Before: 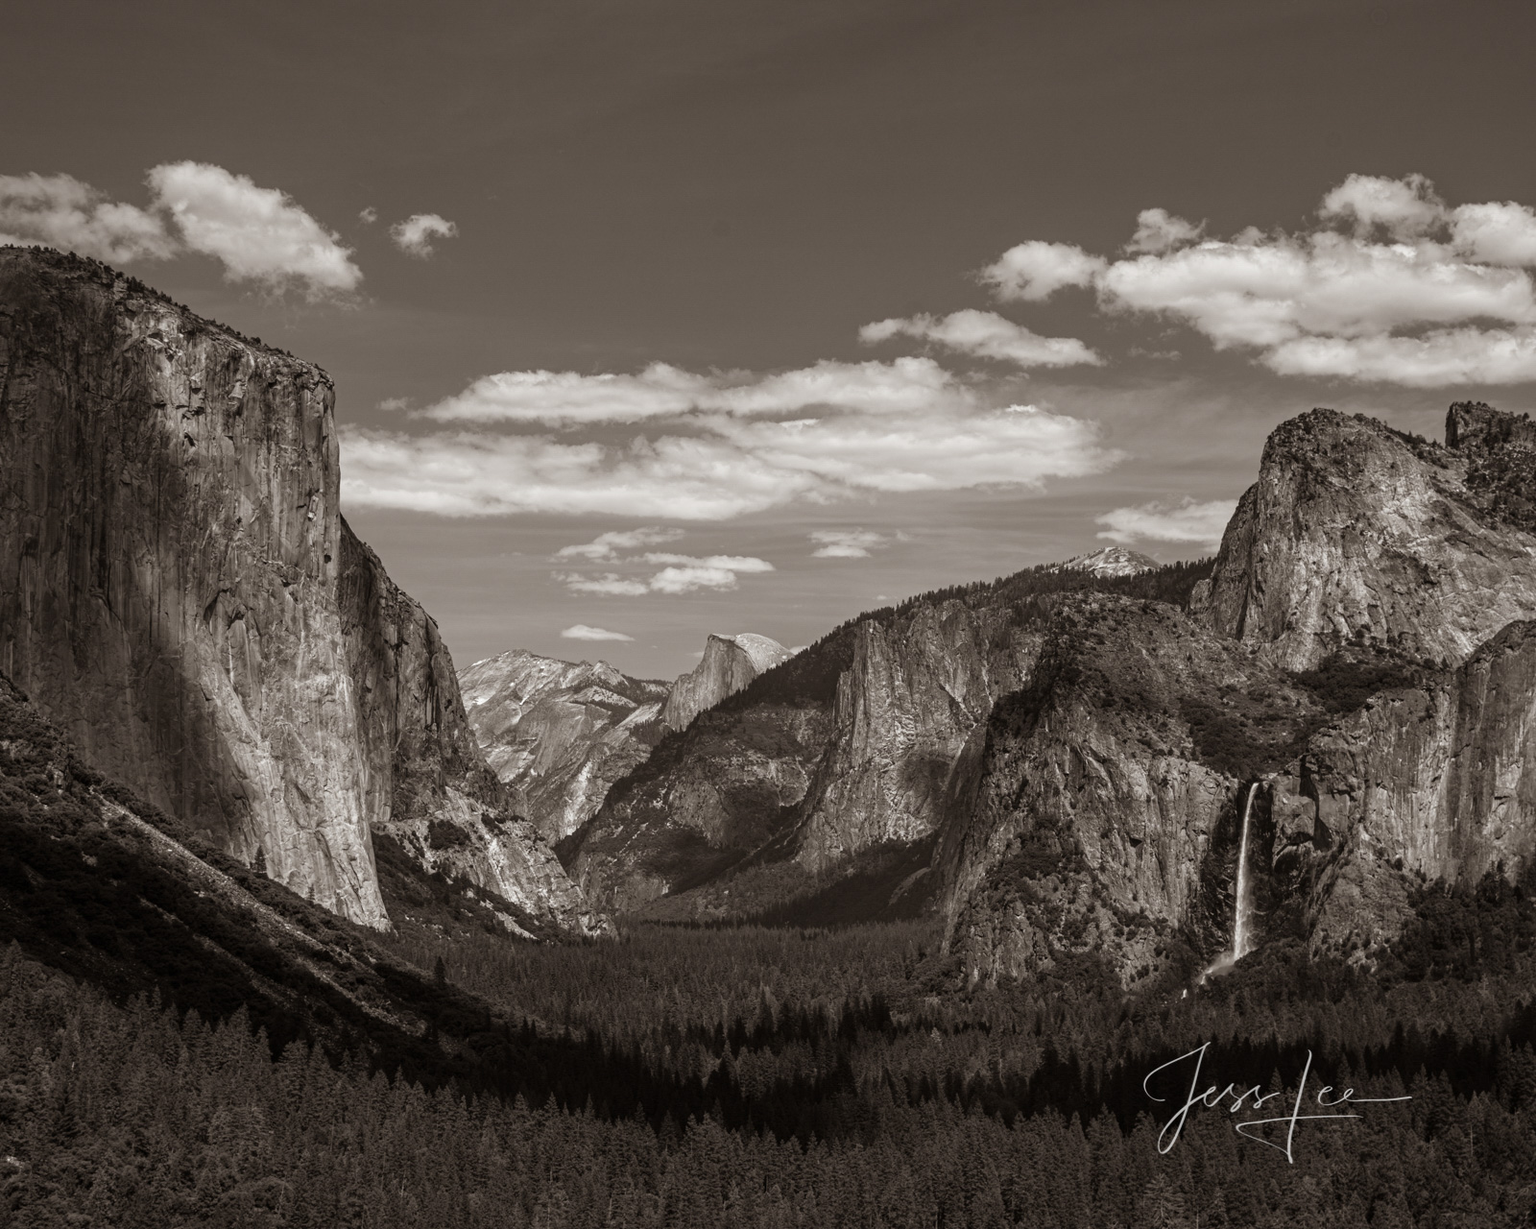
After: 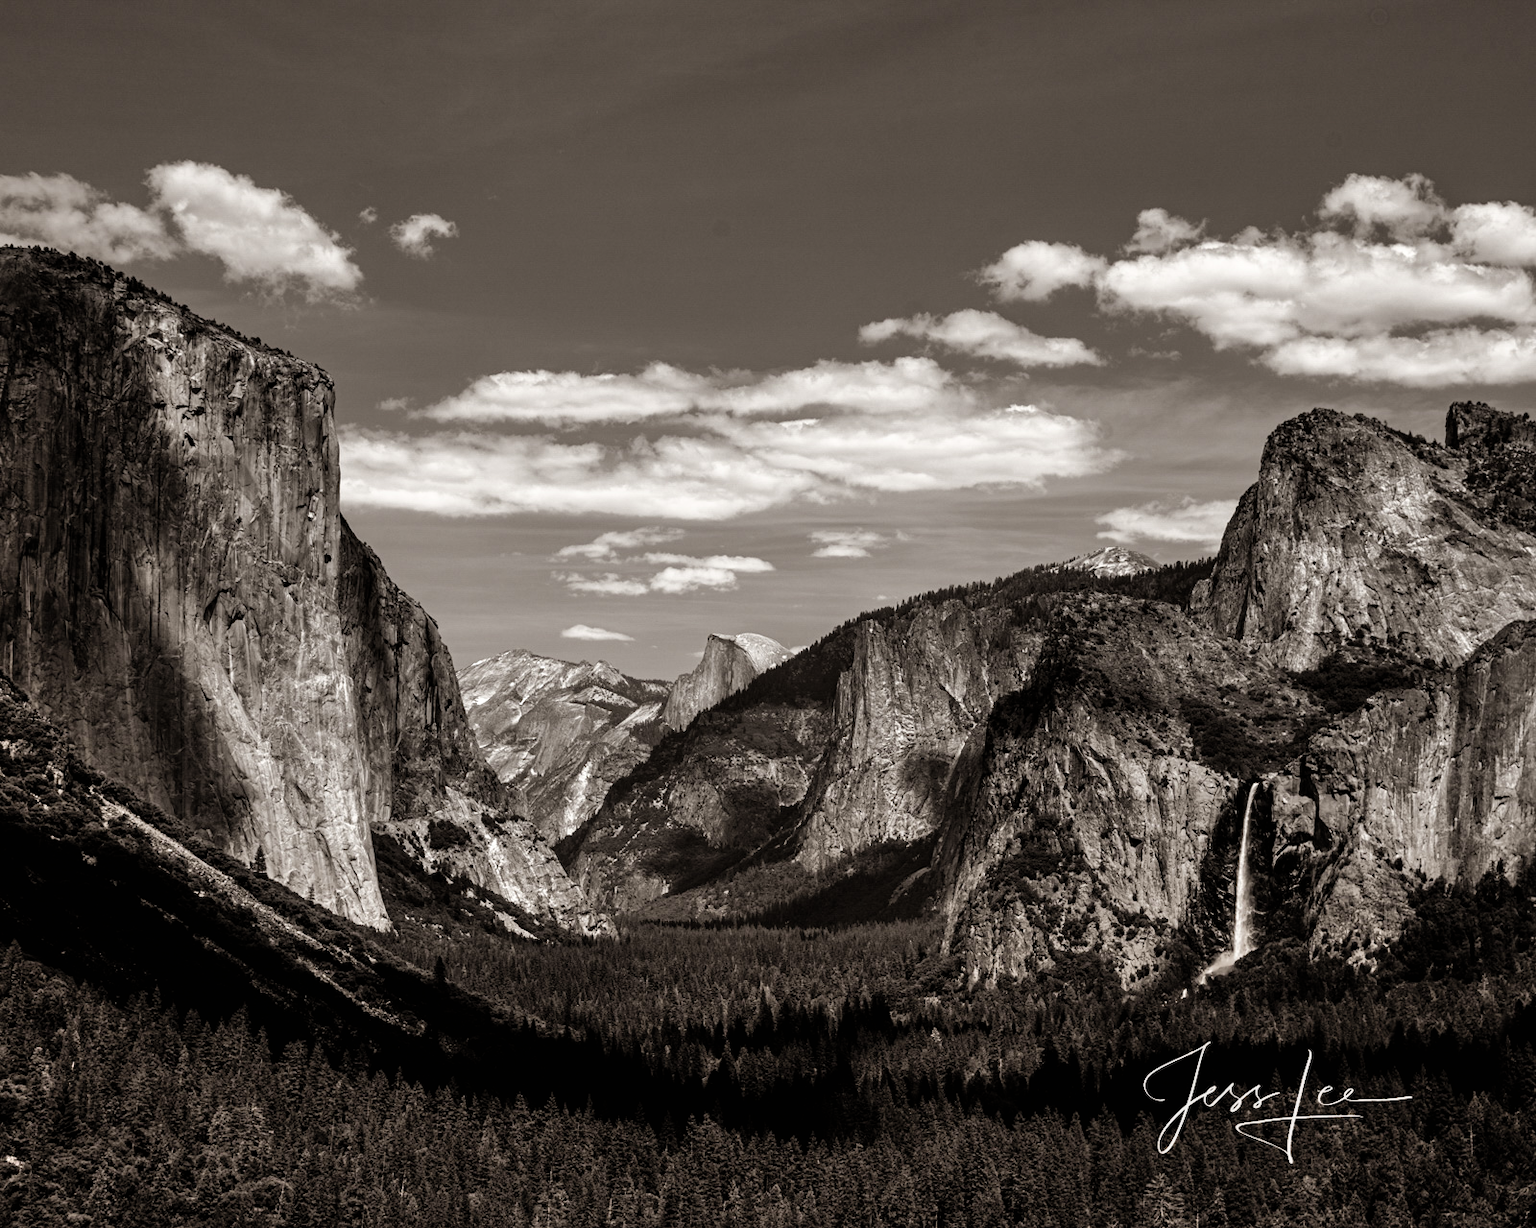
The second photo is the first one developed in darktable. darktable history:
shadows and highlights: soften with gaussian
filmic rgb: black relative exposure -8.29 EV, white relative exposure 2.2 EV, target white luminance 99.929%, hardness 7.15, latitude 74.98%, contrast 1.314, highlights saturation mix -1.95%, shadows ↔ highlights balance 30.02%
